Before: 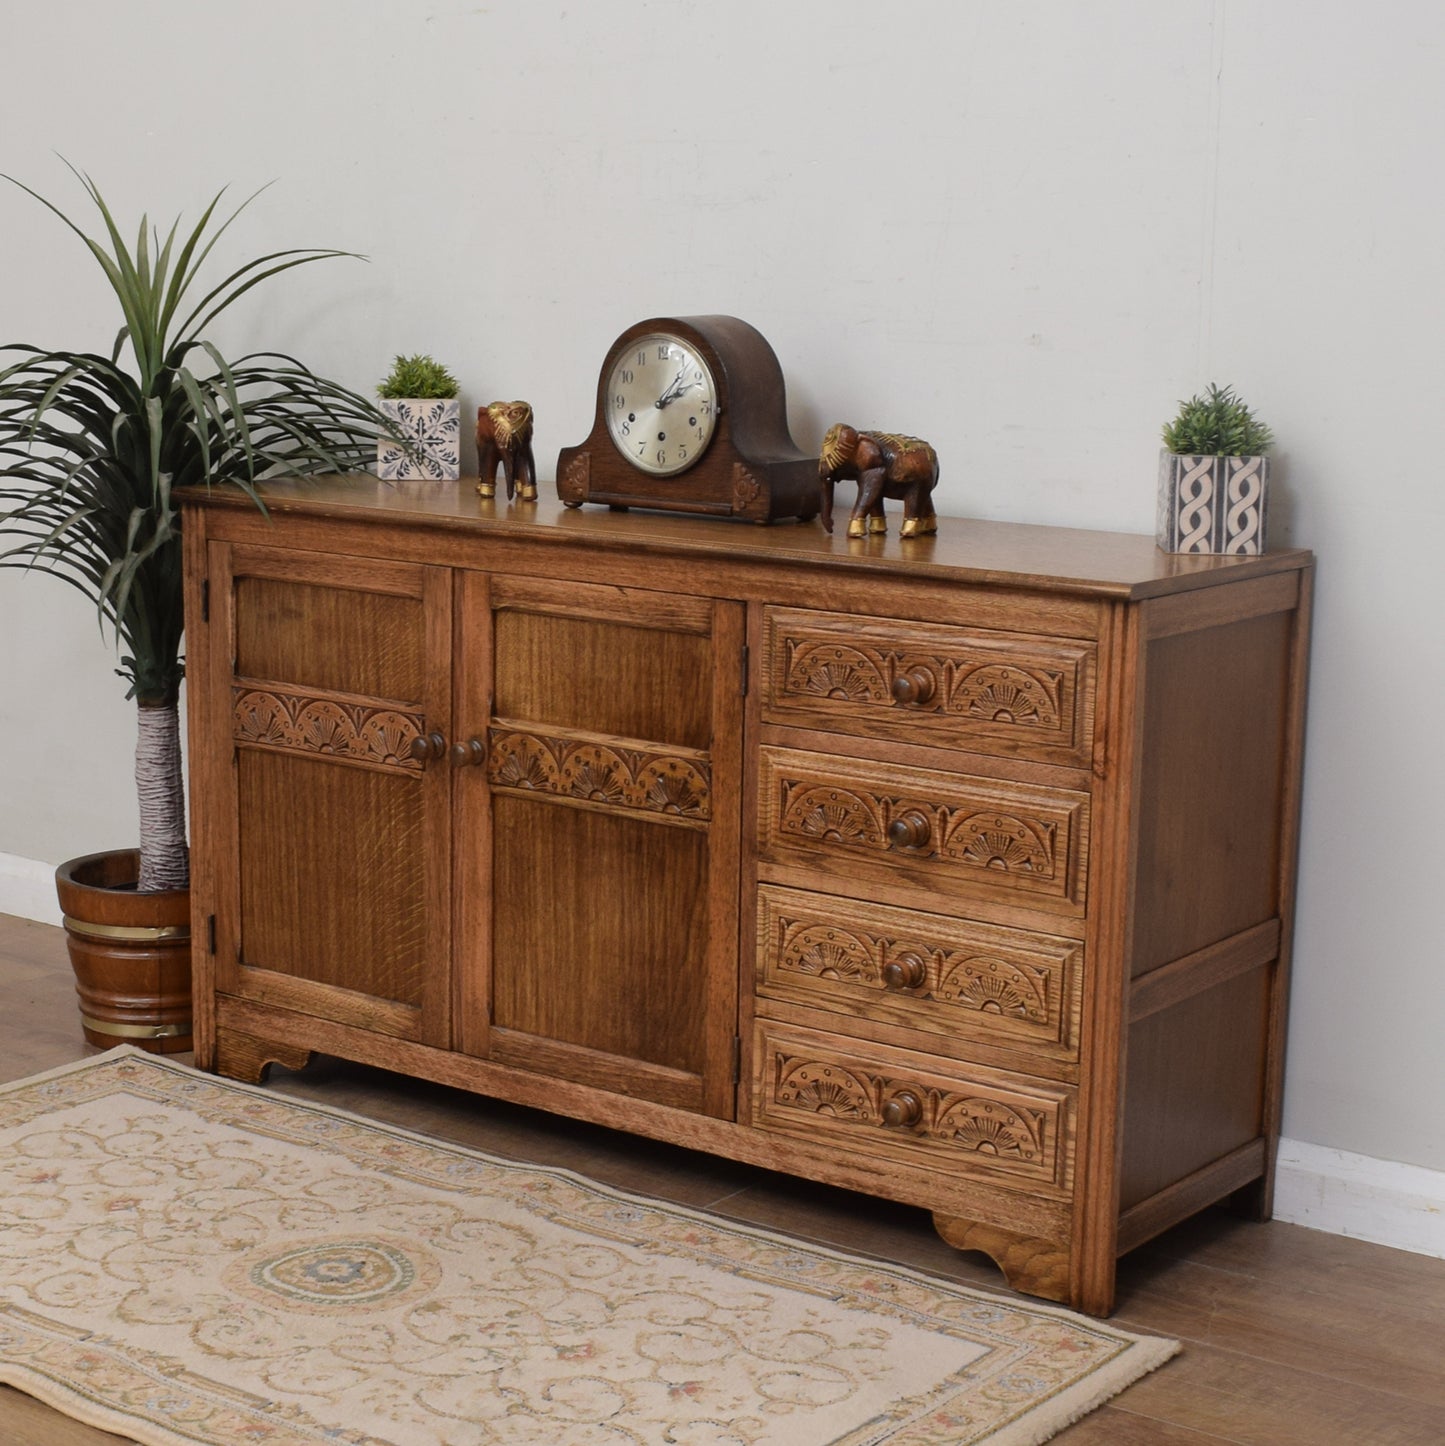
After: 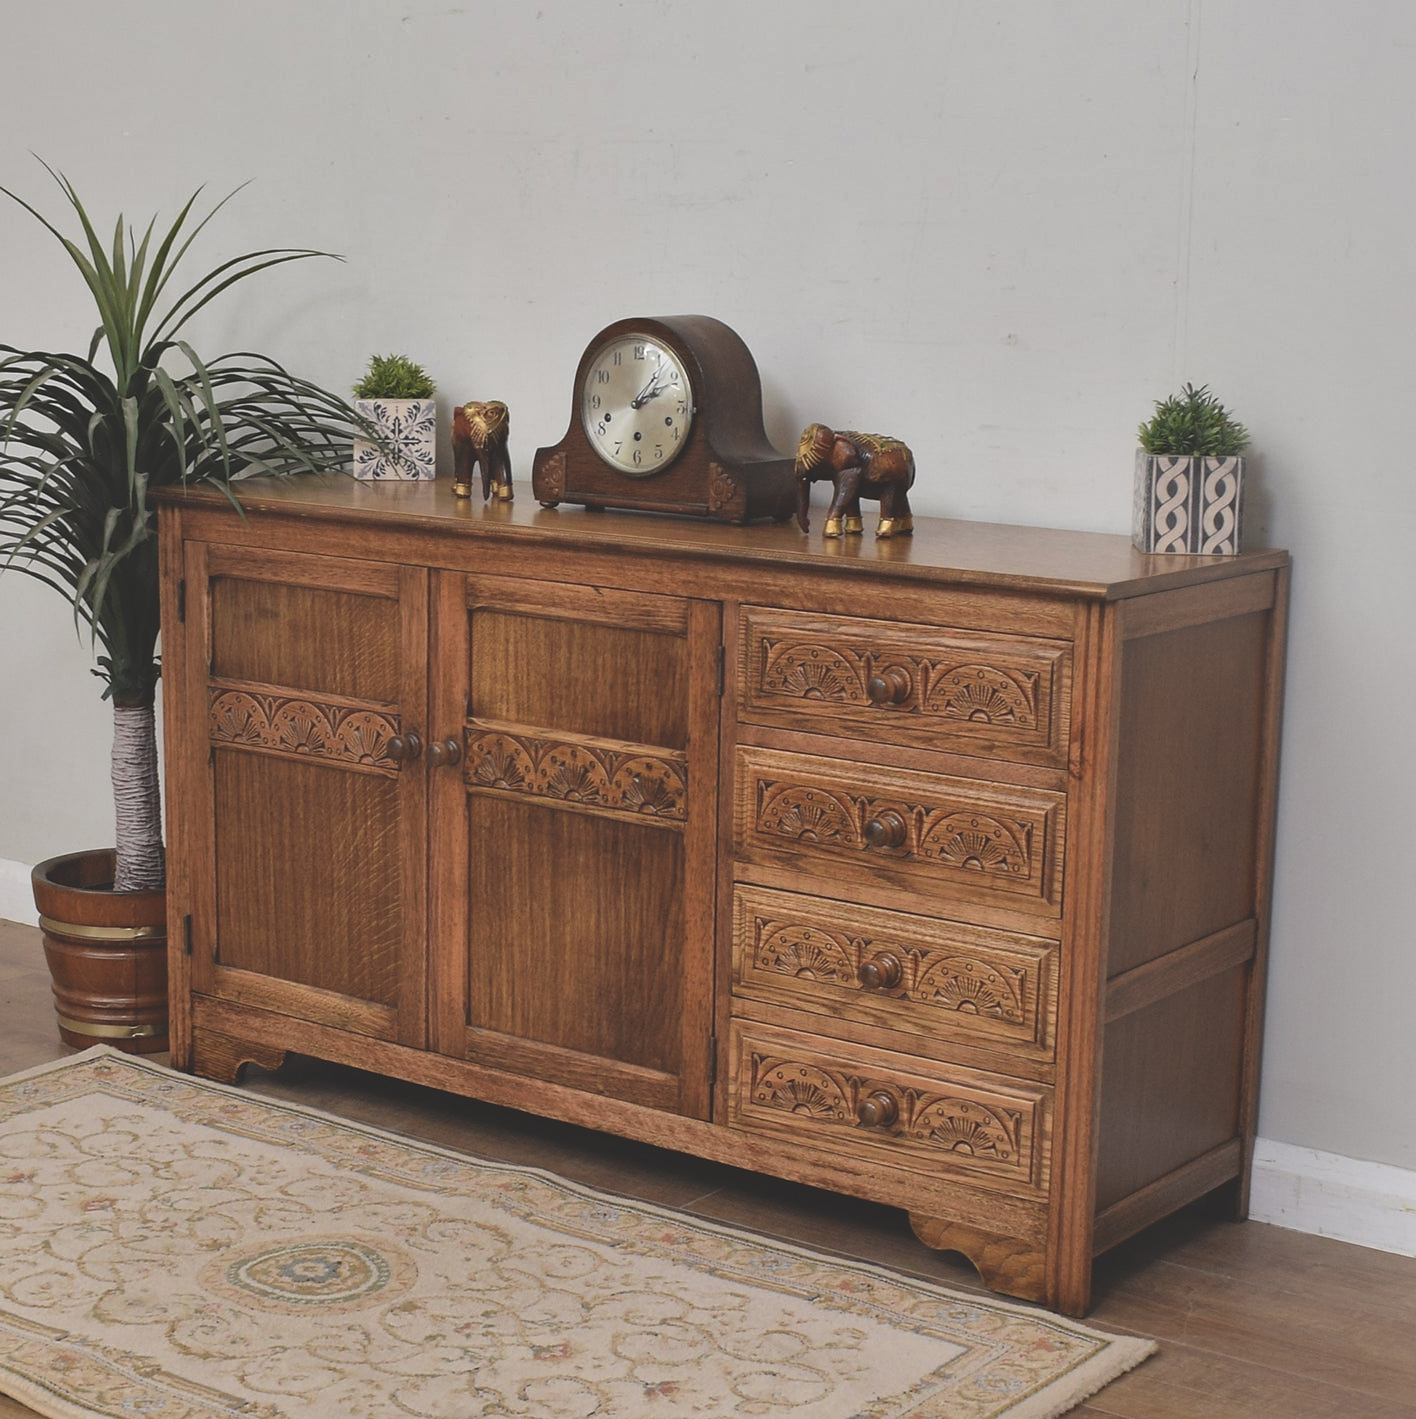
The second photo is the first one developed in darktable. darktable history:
crop: left 1.706%, right 0.286%, bottom 1.857%
sharpen: radius 1.037
shadows and highlights: low approximation 0.01, soften with gaussian
exposure: black level correction -0.022, exposure -0.036 EV, compensate highlight preservation false
